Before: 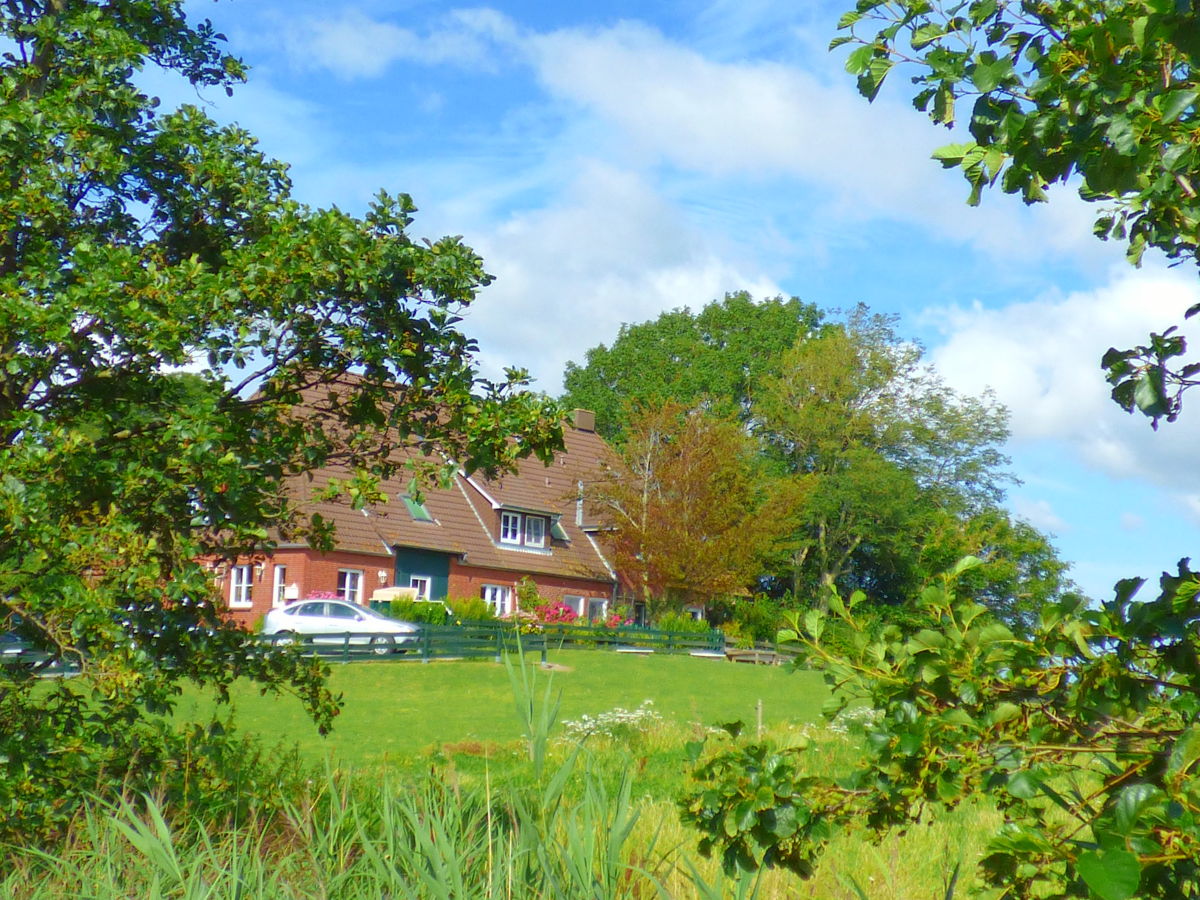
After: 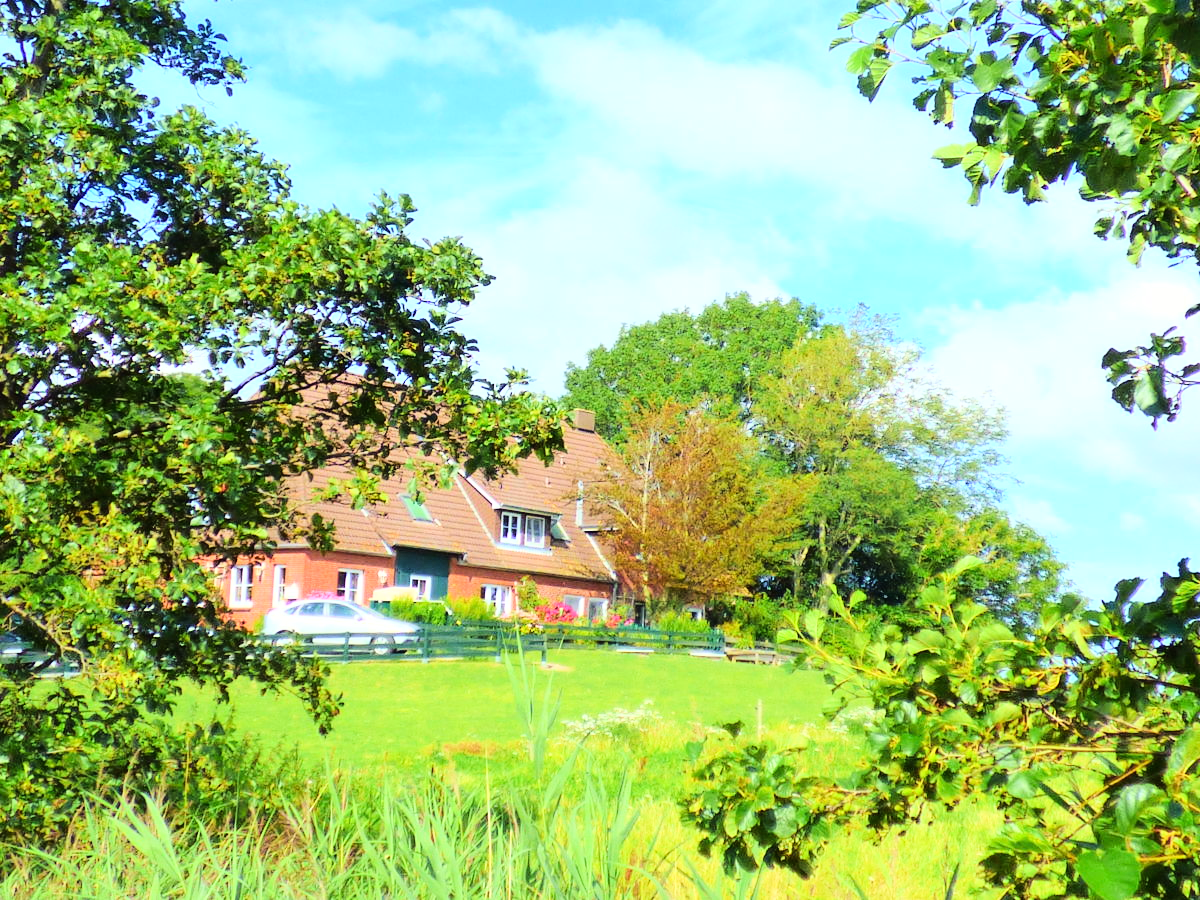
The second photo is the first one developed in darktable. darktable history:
base curve: curves: ch0 [(0, 0) (0, 0) (0.002, 0.001) (0.008, 0.003) (0.019, 0.011) (0.037, 0.037) (0.064, 0.11) (0.102, 0.232) (0.152, 0.379) (0.216, 0.524) (0.296, 0.665) (0.394, 0.789) (0.512, 0.881) (0.651, 0.945) (0.813, 0.986) (1, 1)]
